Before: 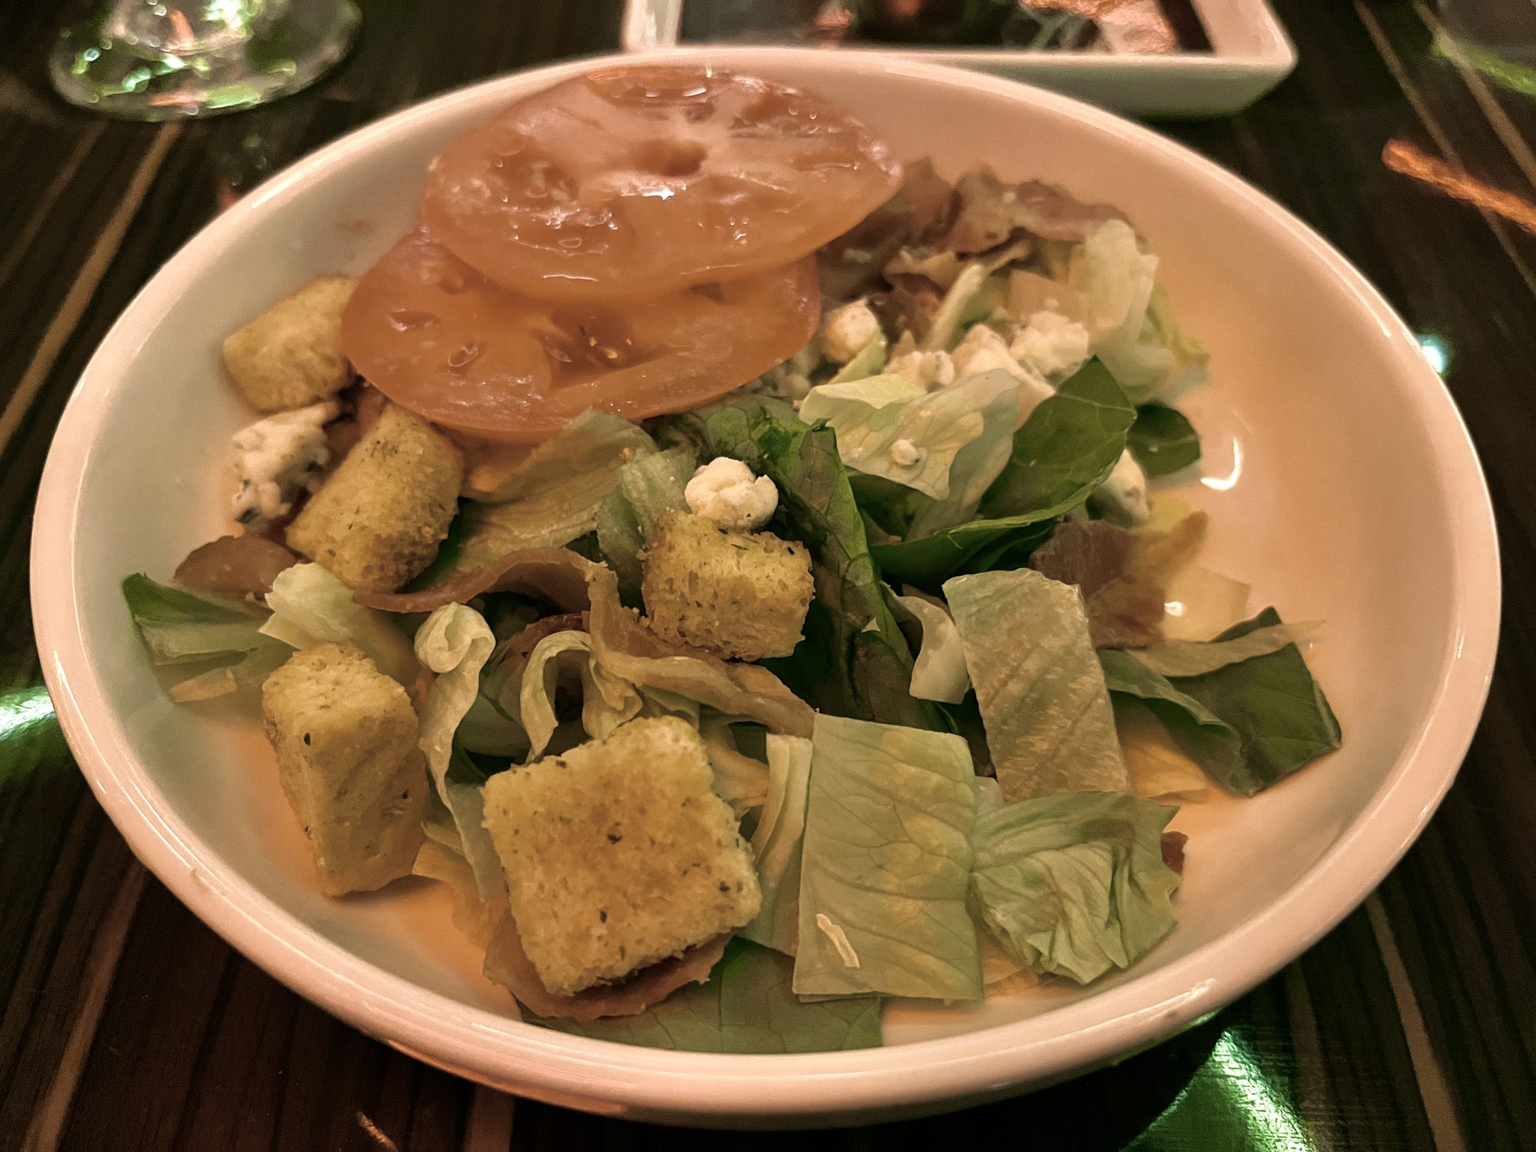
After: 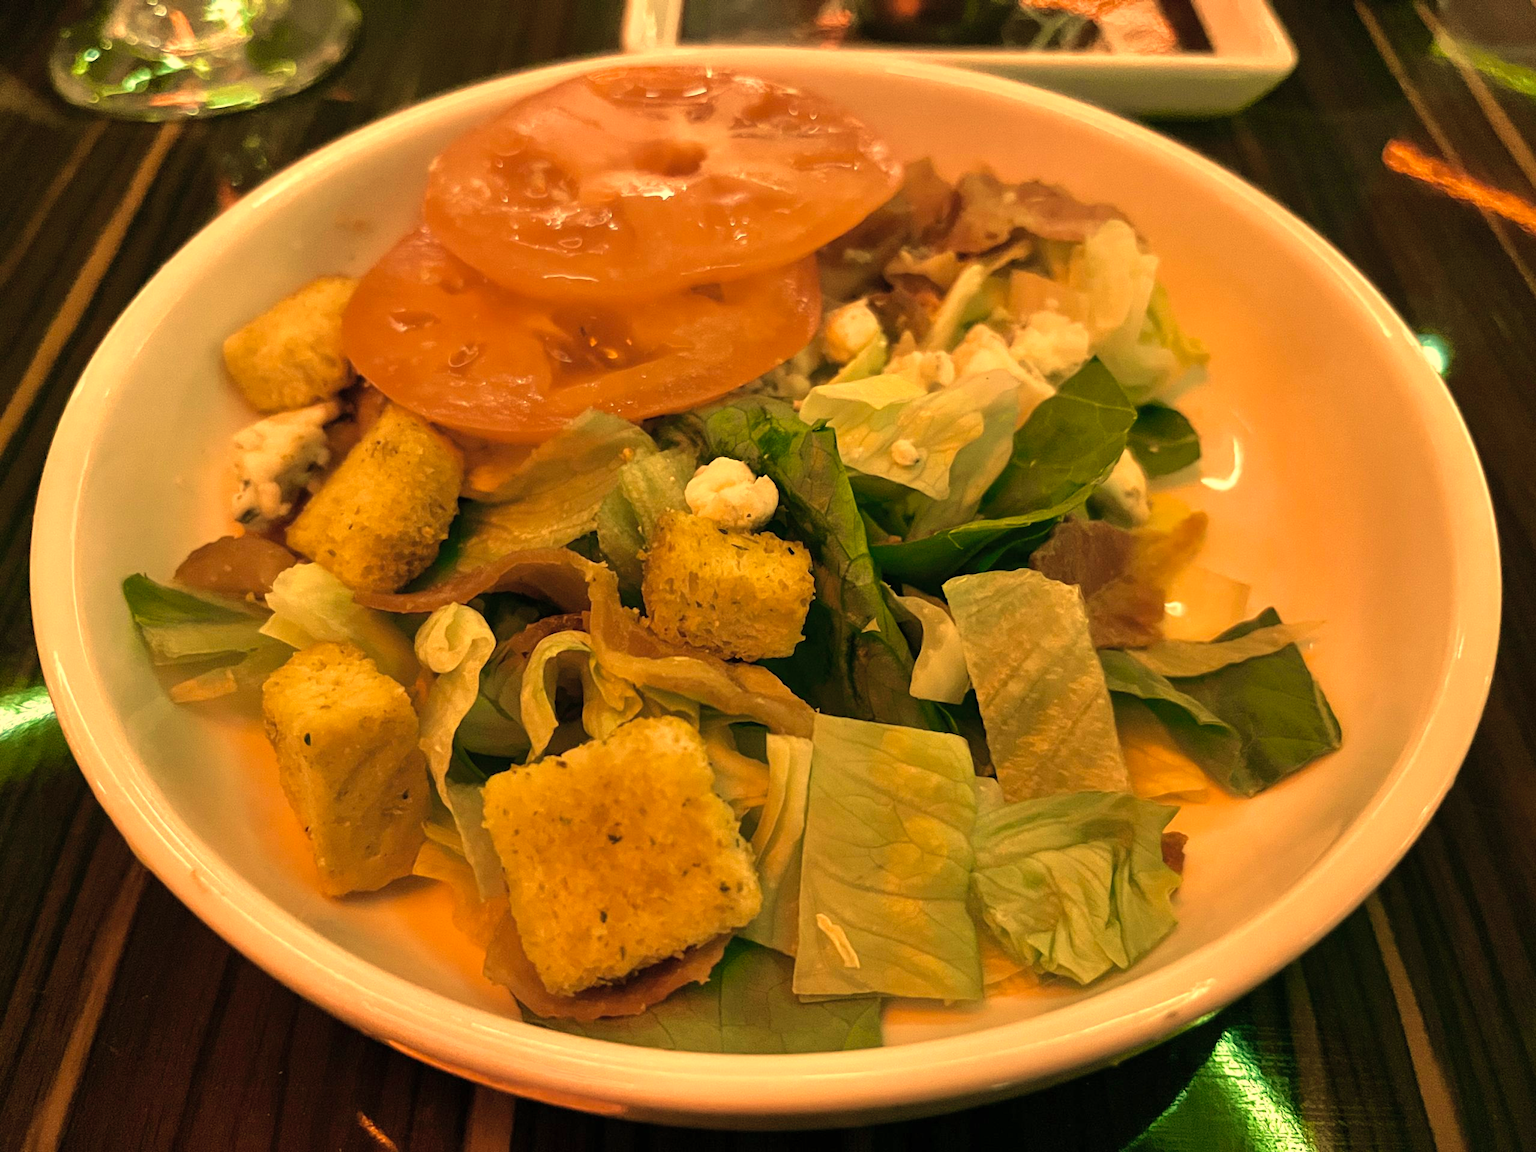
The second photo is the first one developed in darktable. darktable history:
white balance: red 1.08, blue 0.791
contrast brightness saturation: contrast 0.07, brightness 0.08, saturation 0.18
